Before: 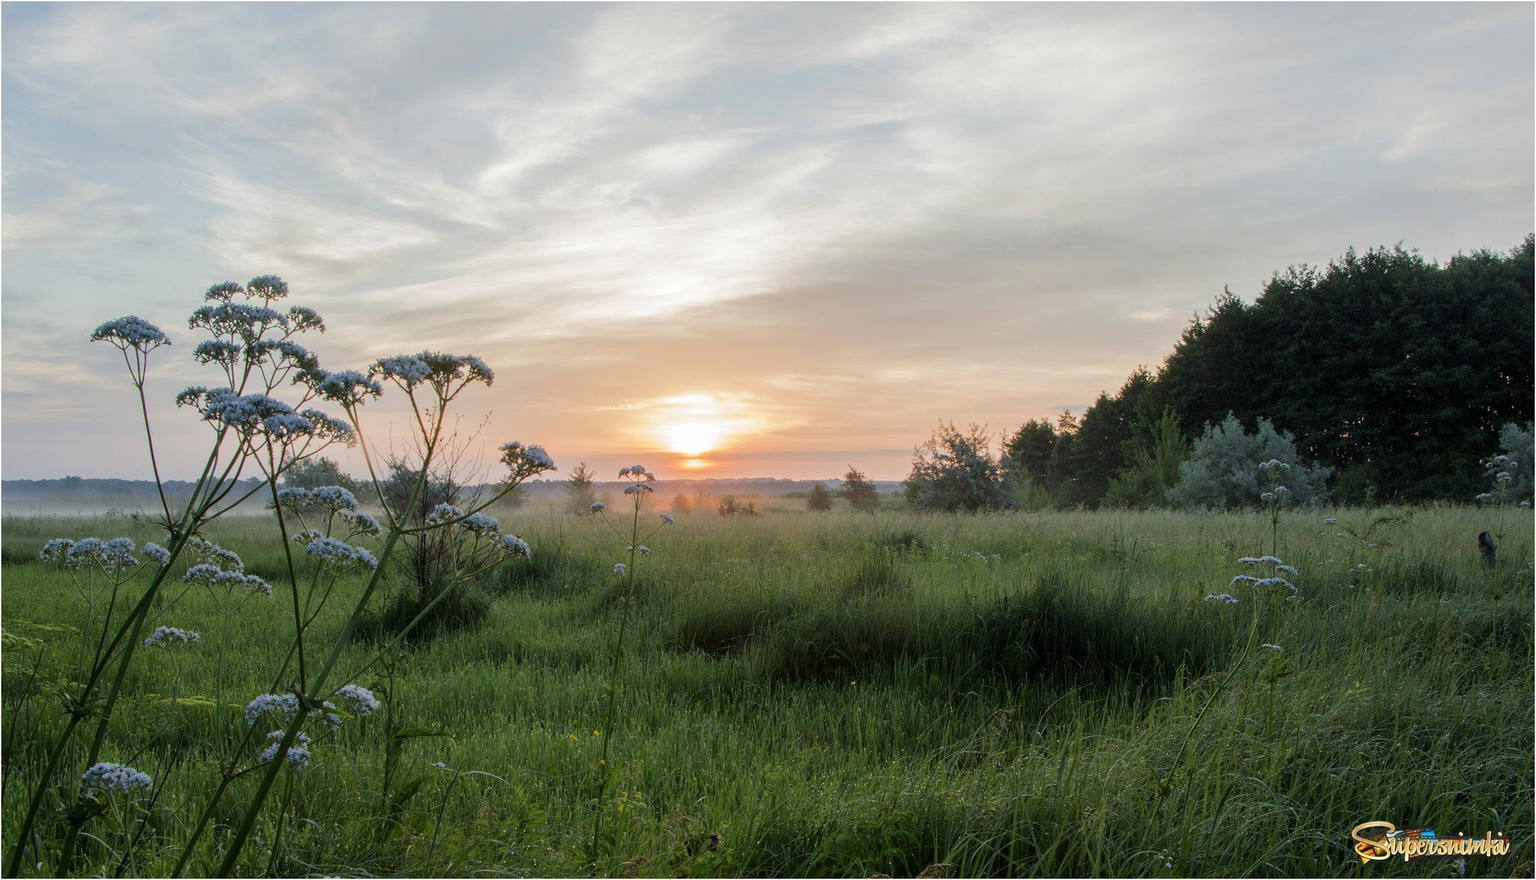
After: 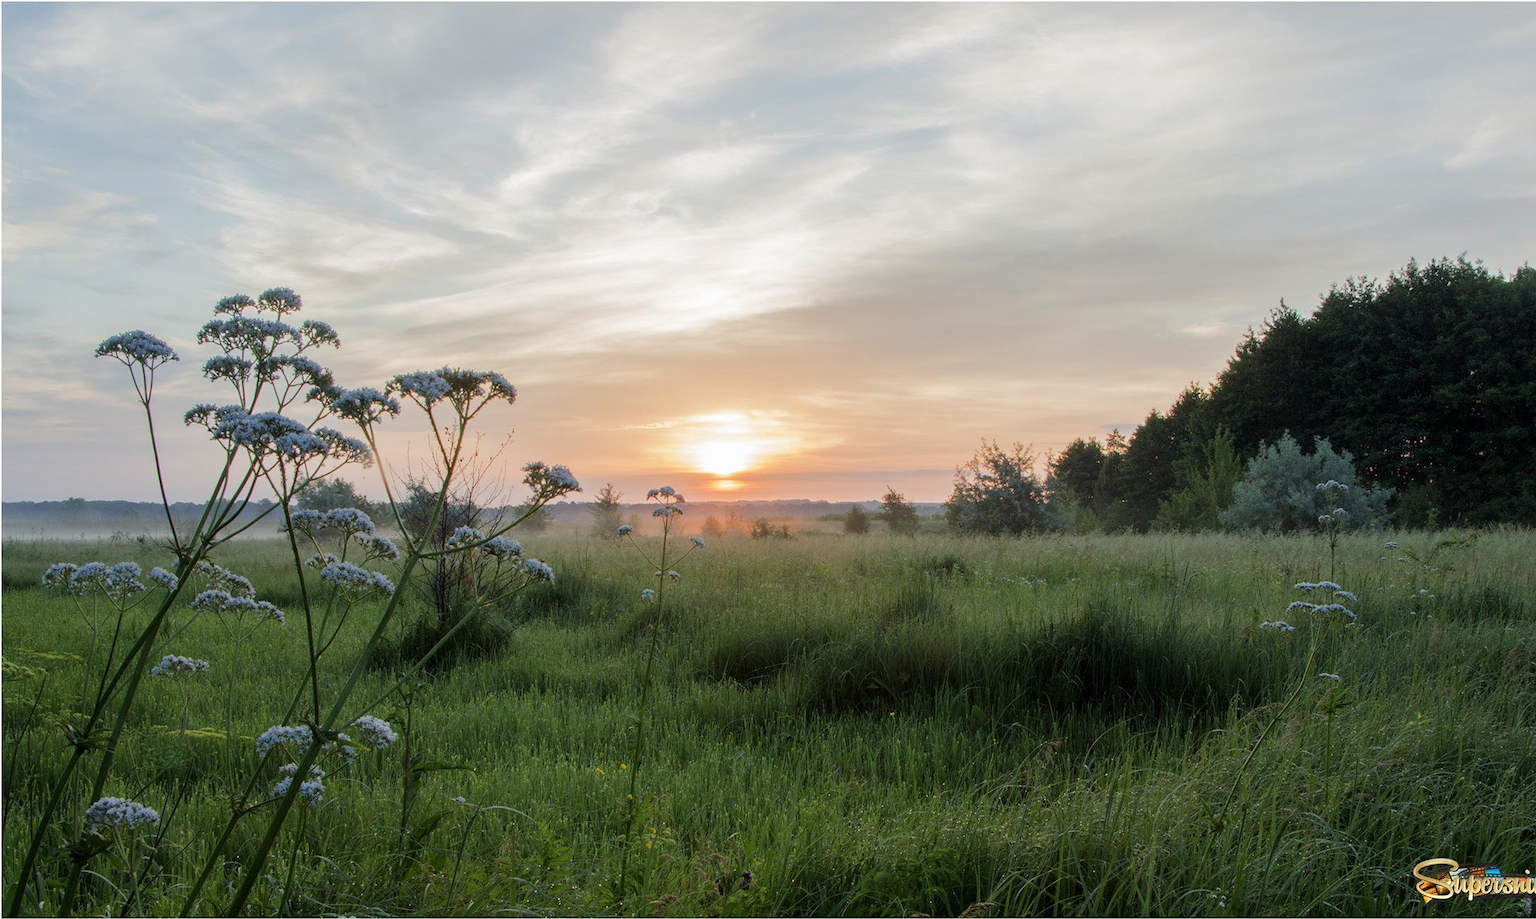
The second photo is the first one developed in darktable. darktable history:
crop: right 4.333%, bottom 0.033%
